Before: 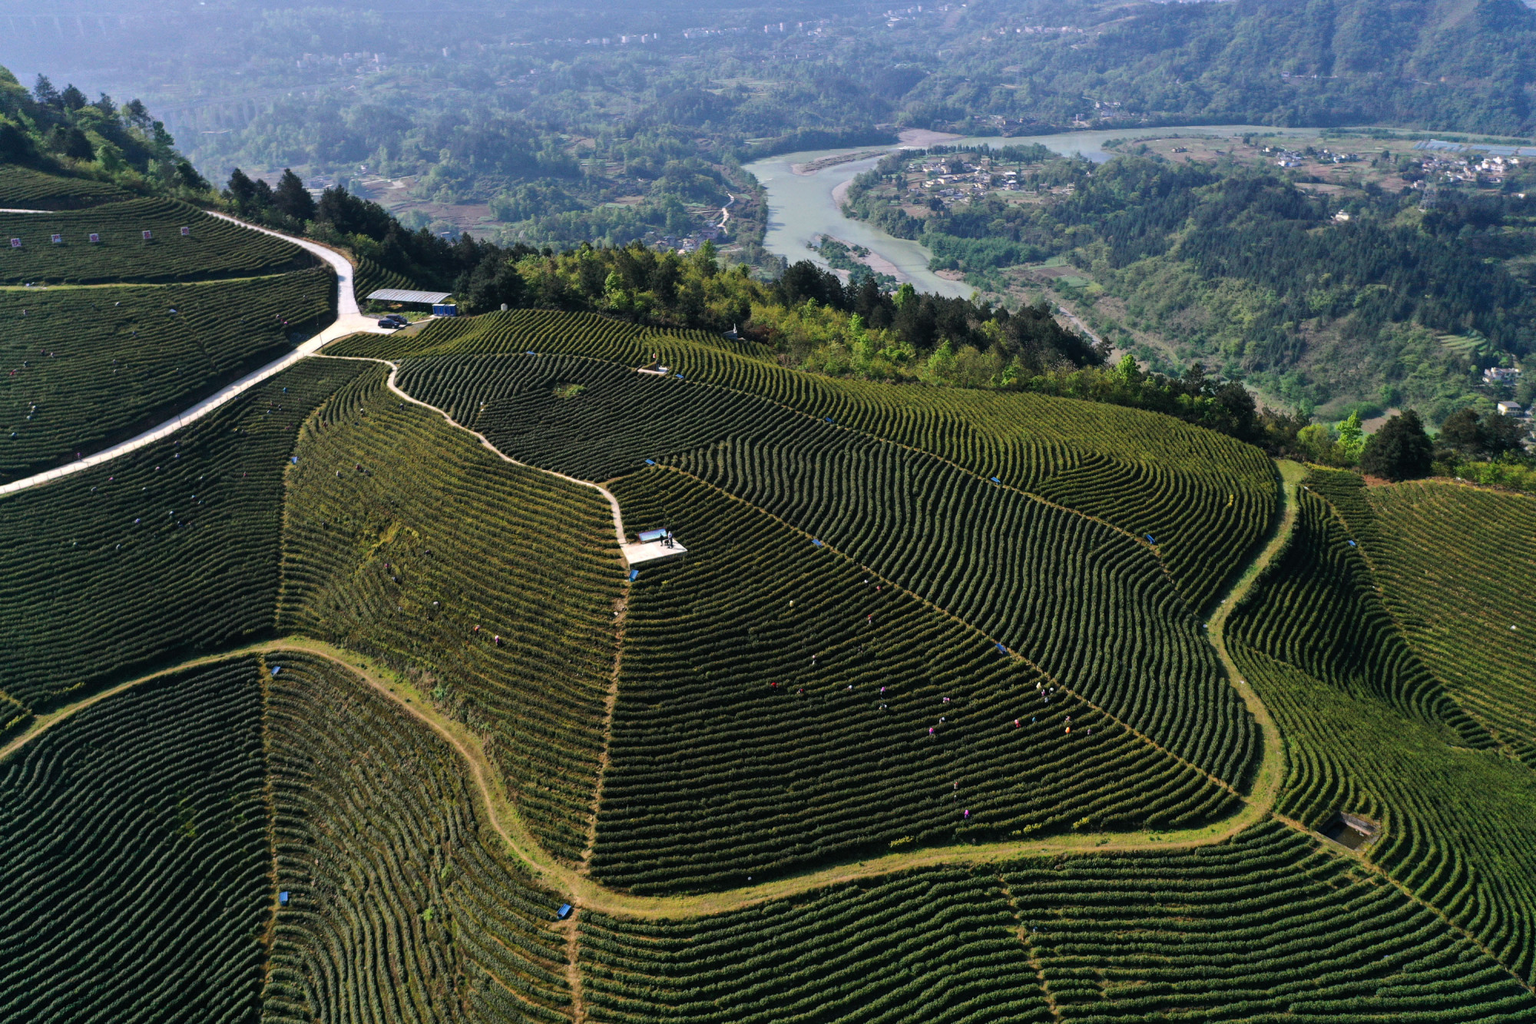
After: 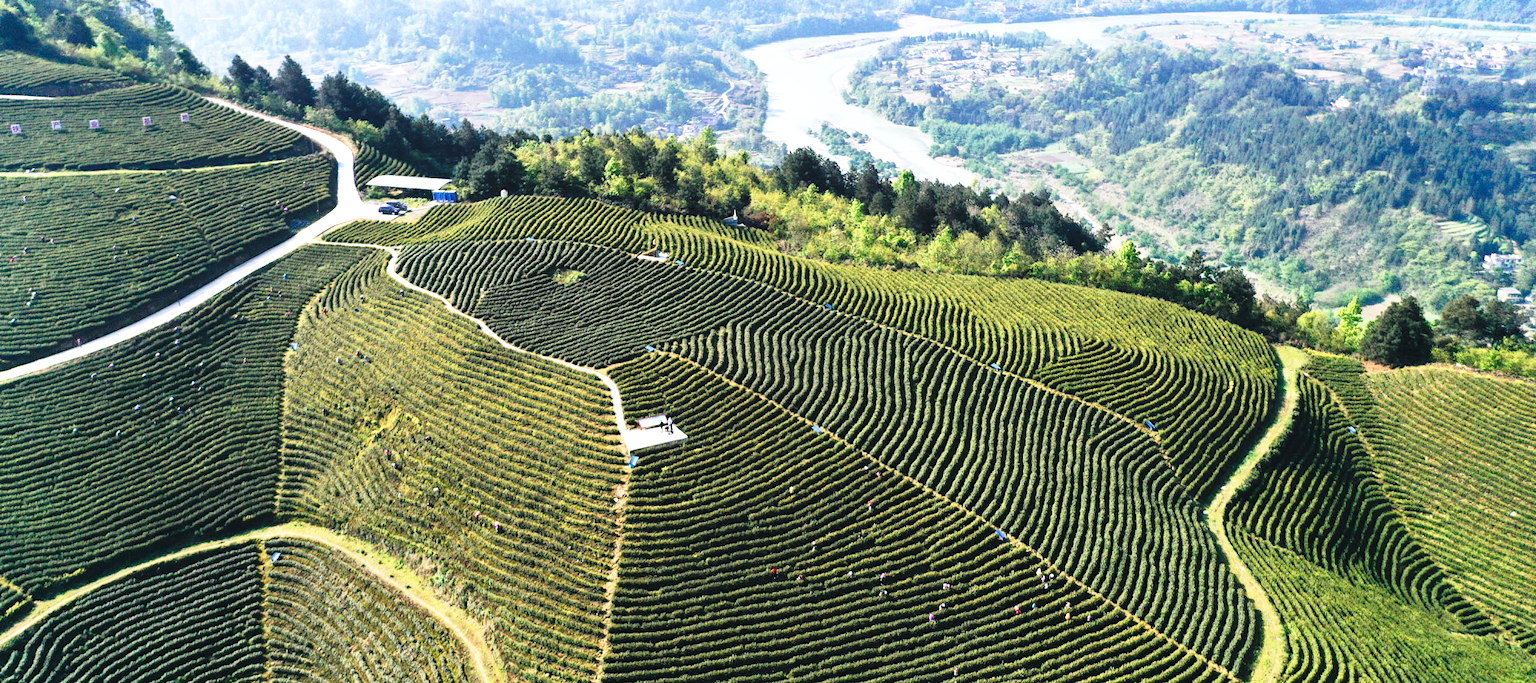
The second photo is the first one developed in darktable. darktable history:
exposure: black level correction 0, exposure 1.2 EV, compensate highlight preservation false
base curve: curves: ch0 [(0, 0) (0.028, 0.03) (0.121, 0.232) (0.46, 0.748) (0.859, 0.968) (1, 1)], preserve colors none
crop: top 11.145%, bottom 22.054%
